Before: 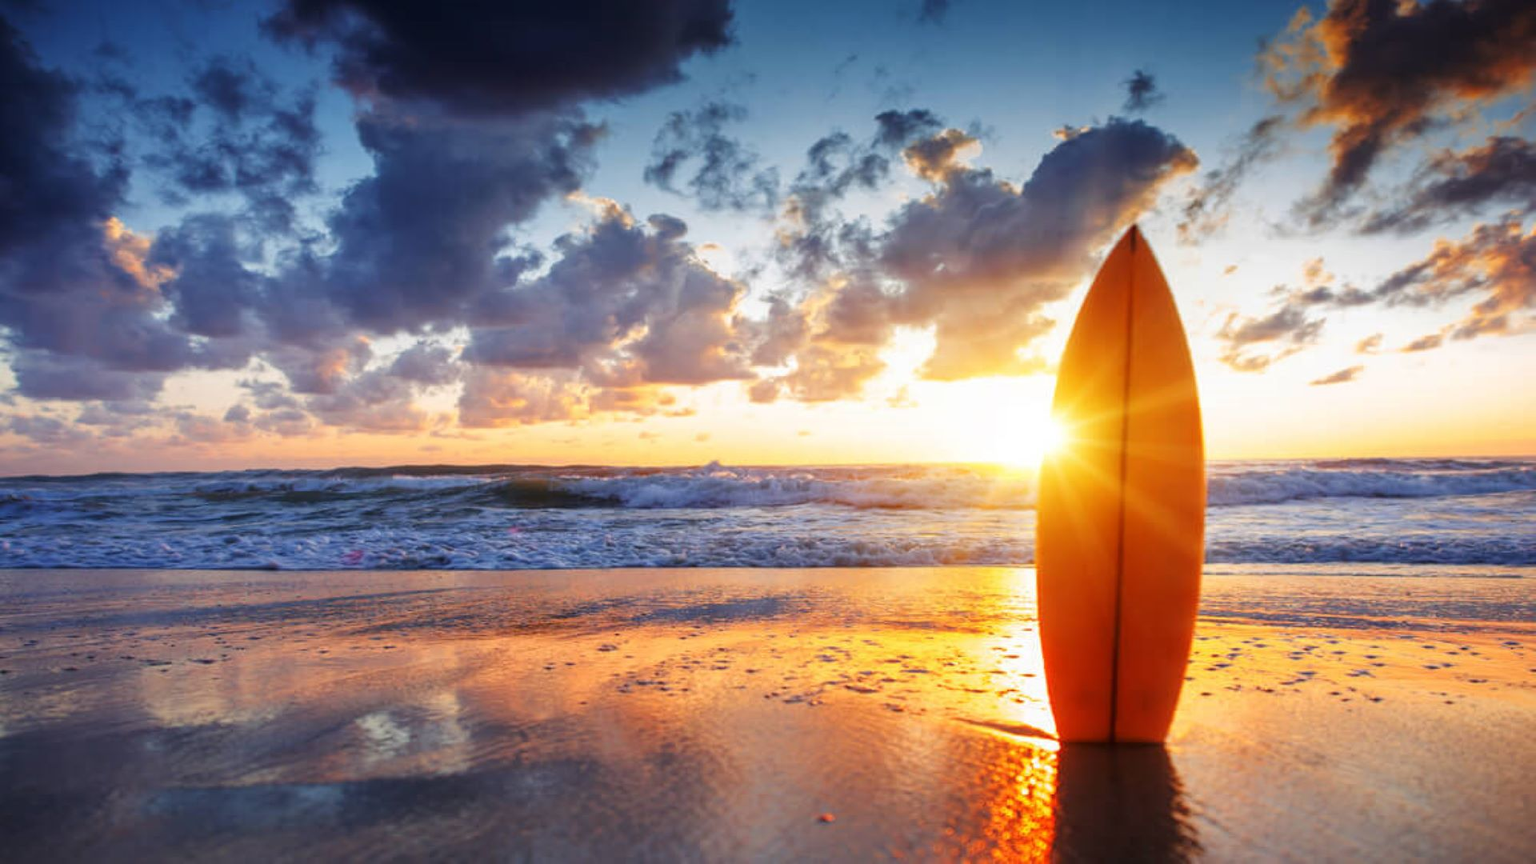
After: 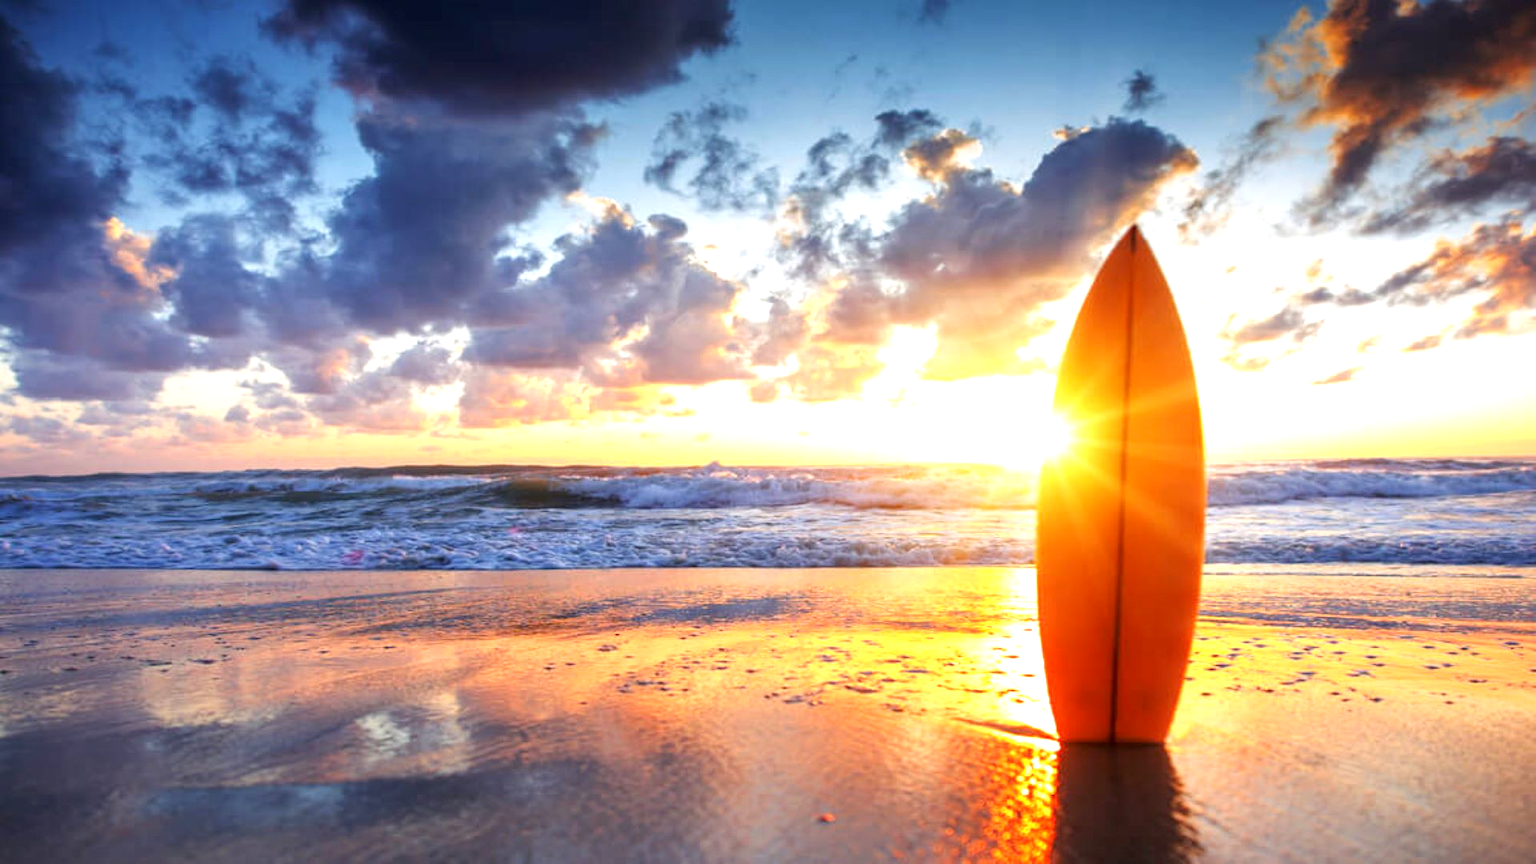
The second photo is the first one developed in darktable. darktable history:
exposure: black level correction 0.002, exposure 0.674 EV, compensate highlight preservation false
